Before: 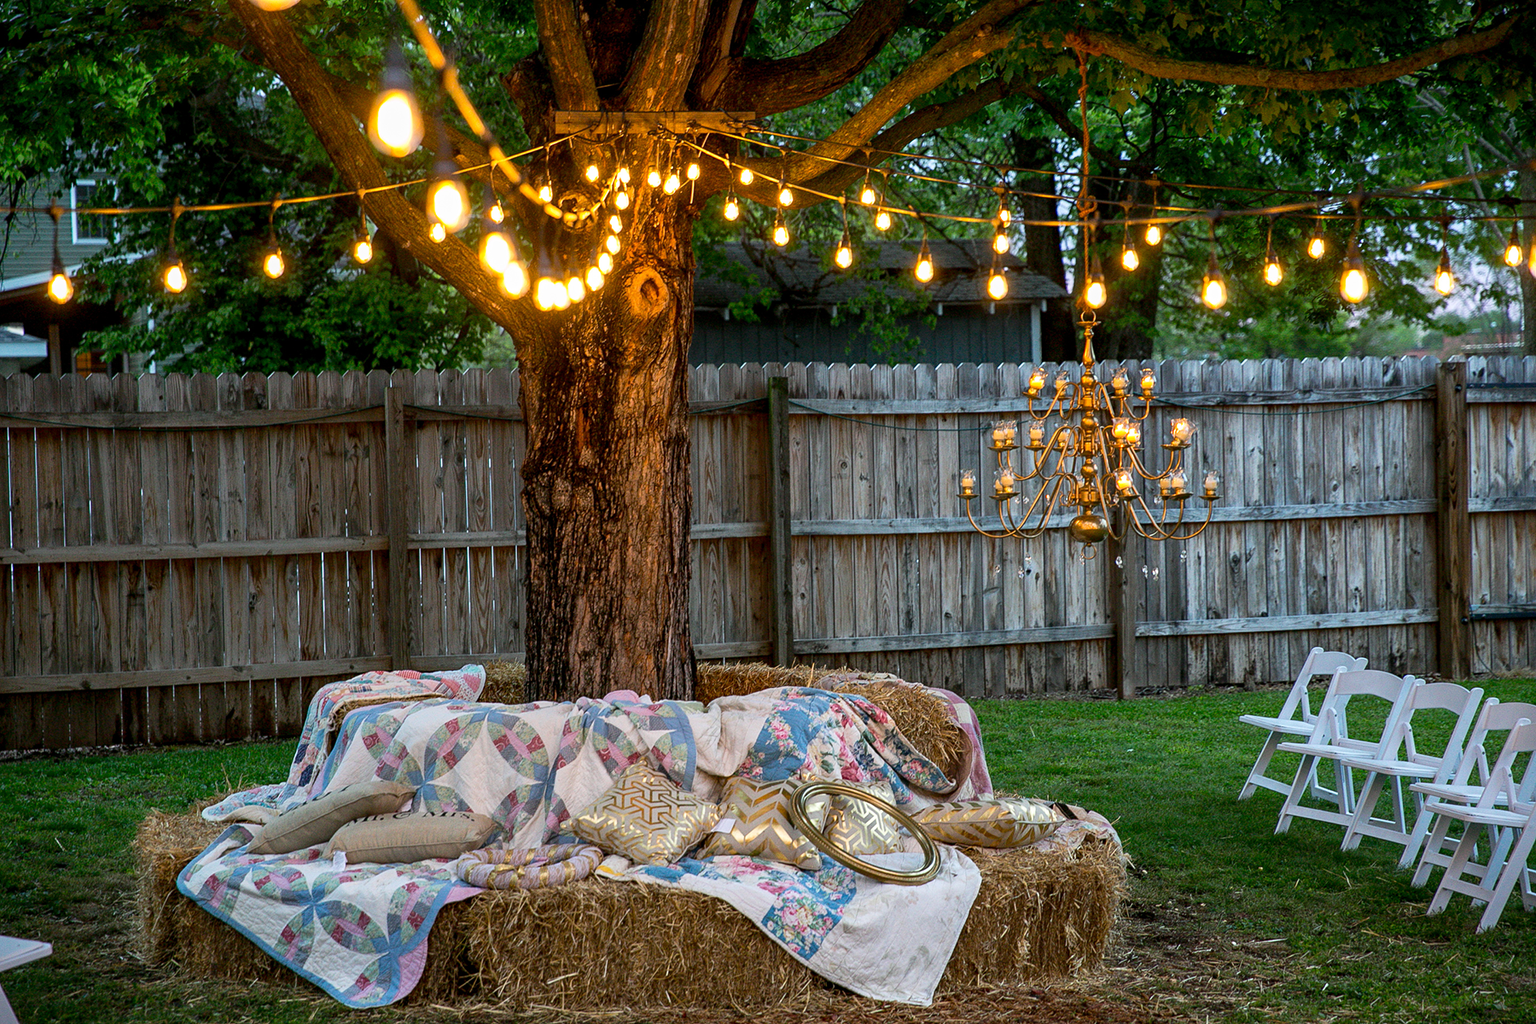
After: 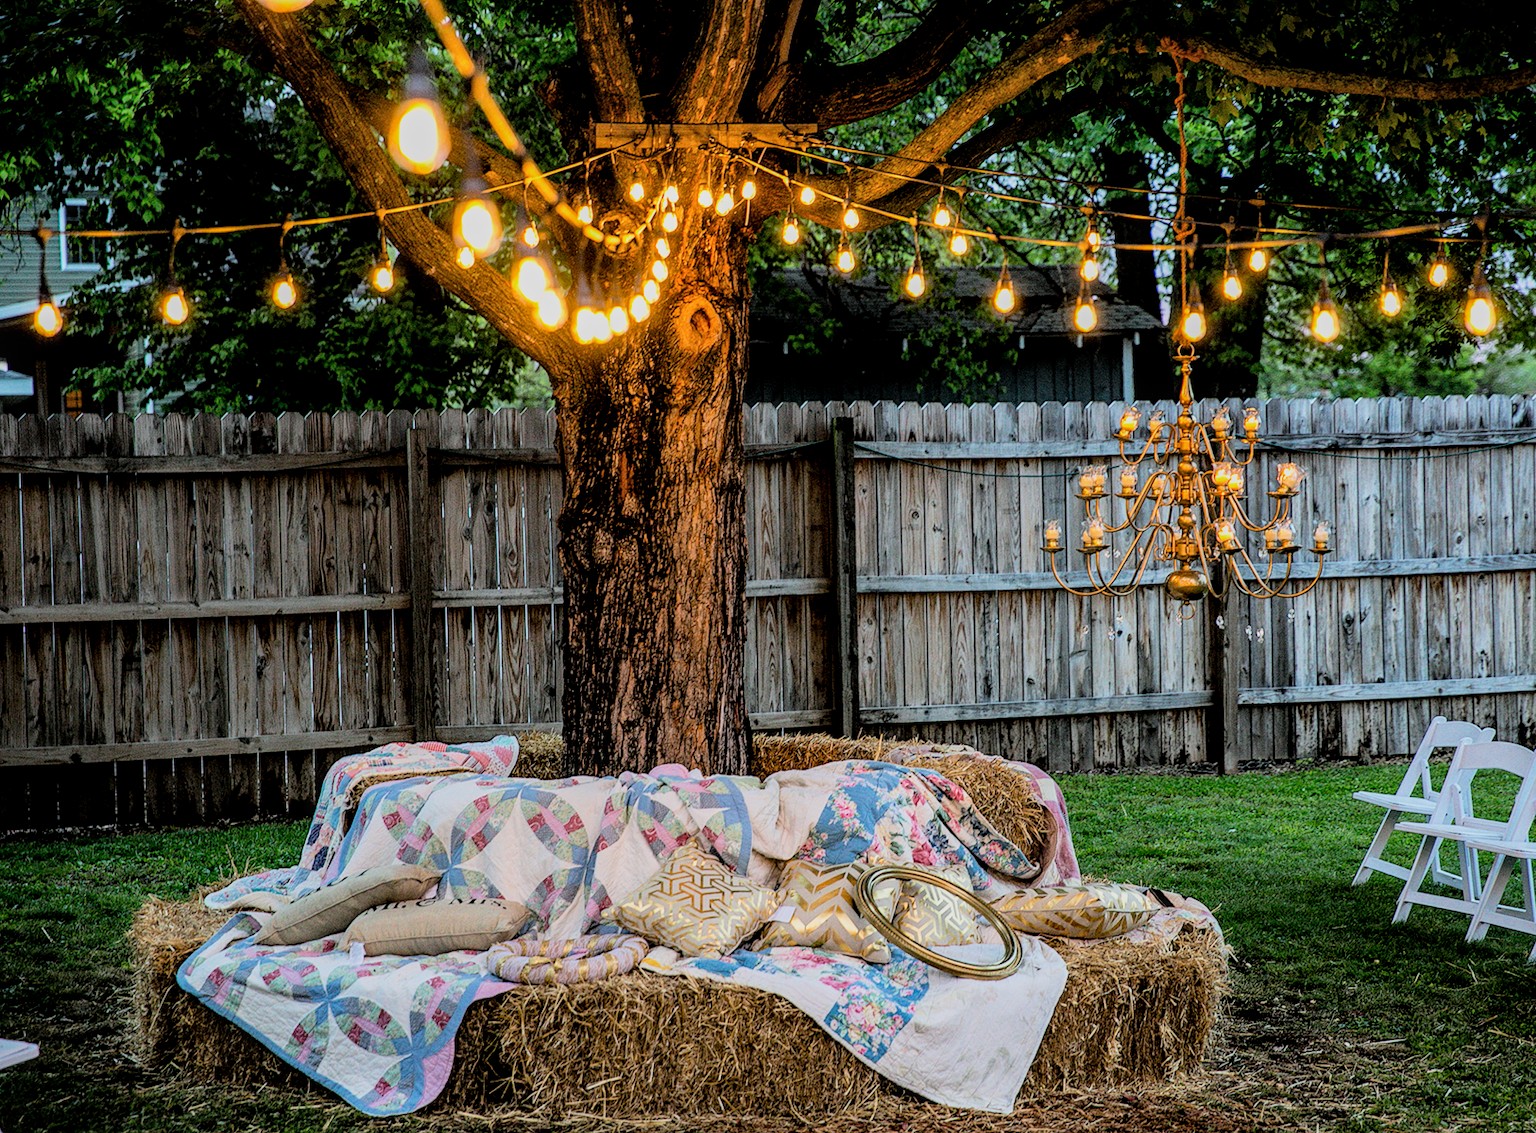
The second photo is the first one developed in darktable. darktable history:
filmic rgb: black relative exposure -6.21 EV, white relative exposure 6.95 EV, hardness 2.24, color science v6 (2022)
tone equalizer: -8 EV -0.719 EV, -7 EV -0.667 EV, -6 EV -0.634 EV, -5 EV -0.383 EV, -3 EV 0.369 EV, -2 EV 0.6 EV, -1 EV 0.69 EV, +0 EV 0.733 EV
crop and rotate: left 1.157%, right 8.472%
local contrast: on, module defaults
